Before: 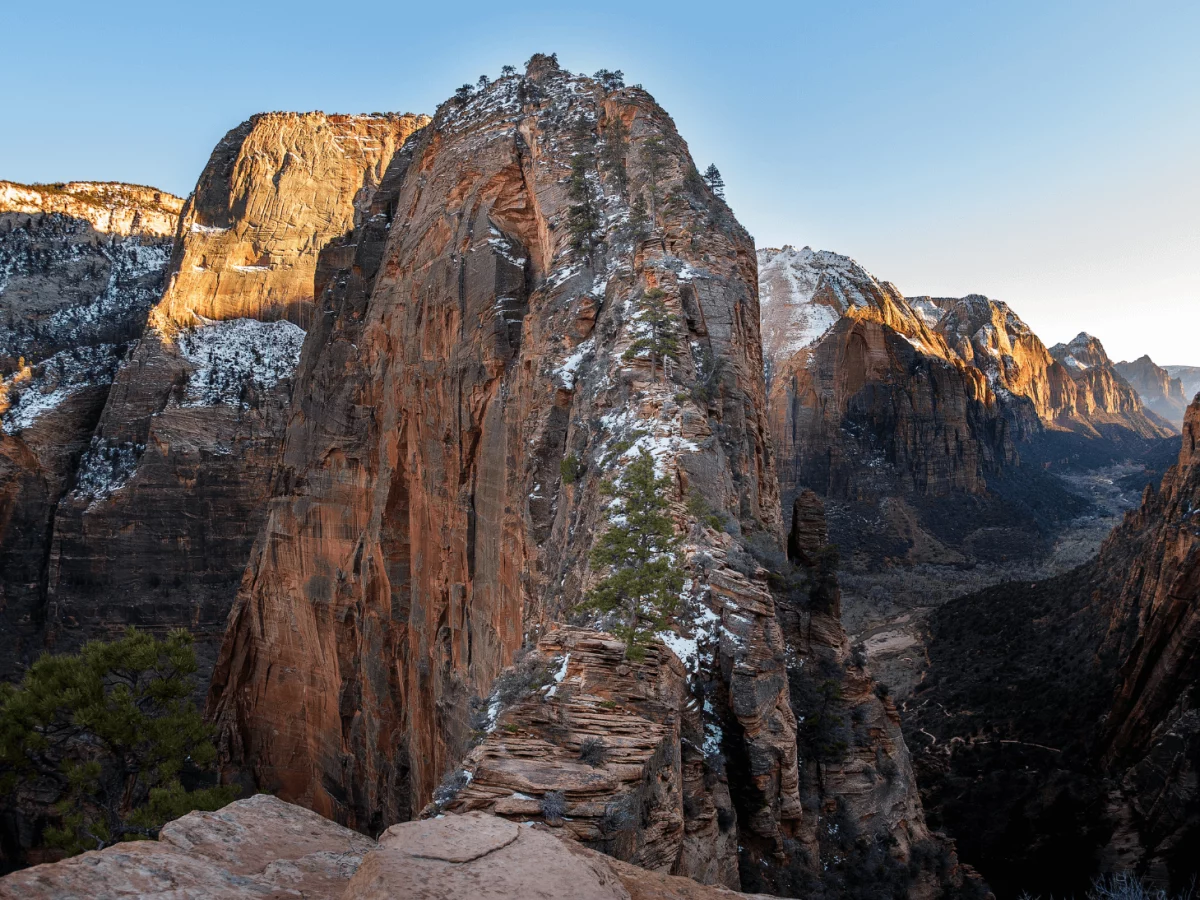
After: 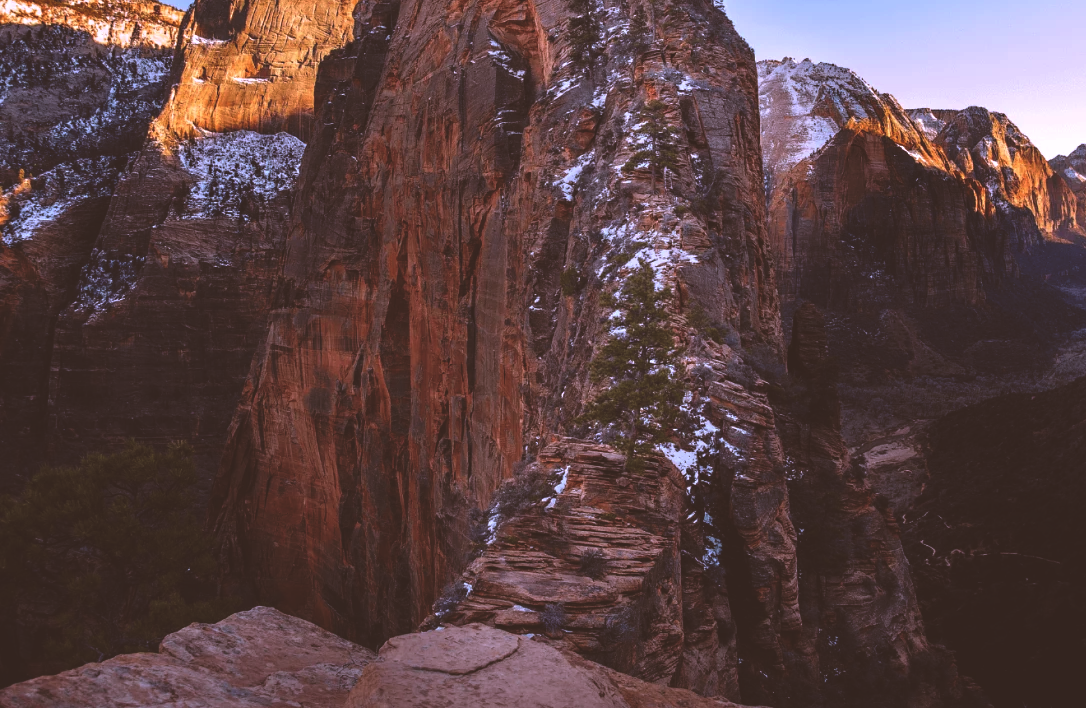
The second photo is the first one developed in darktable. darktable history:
crop: top 20.916%, right 9.437%, bottom 0.316%
color calibration: illuminant as shot in camera, x 0.358, y 0.373, temperature 4628.91 K
rgb curve: curves: ch0 [(0, 0.186) (0.314, 0.284) (0.775, 0.708) (1, 1)], compensate middle gray true, preserve colors none
white balance: red 1.05, blue 1.072
sharpen: radius 5.325, amount 0.312, threshold 26.433
rgb levels: mode RGB, independent channels, levels [[0, 0.5, 1], [0, 0.521, 1], [0, 0.536, 1]]
